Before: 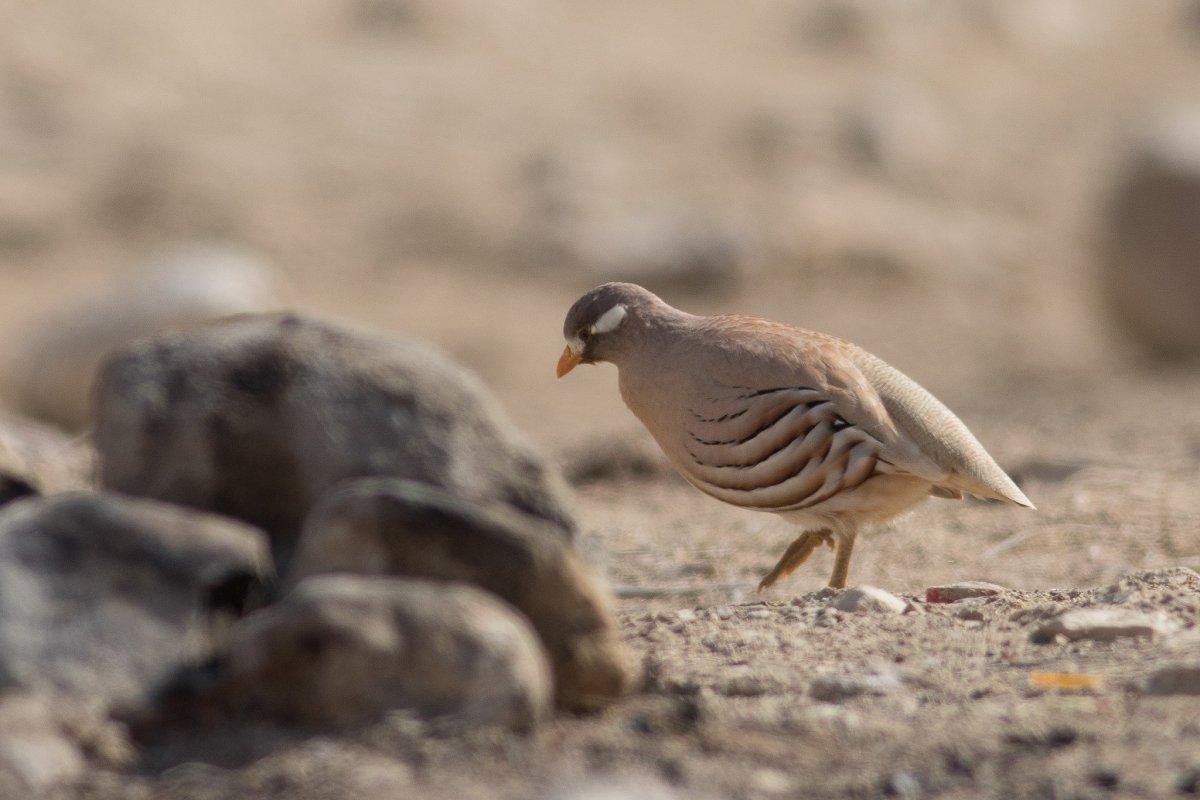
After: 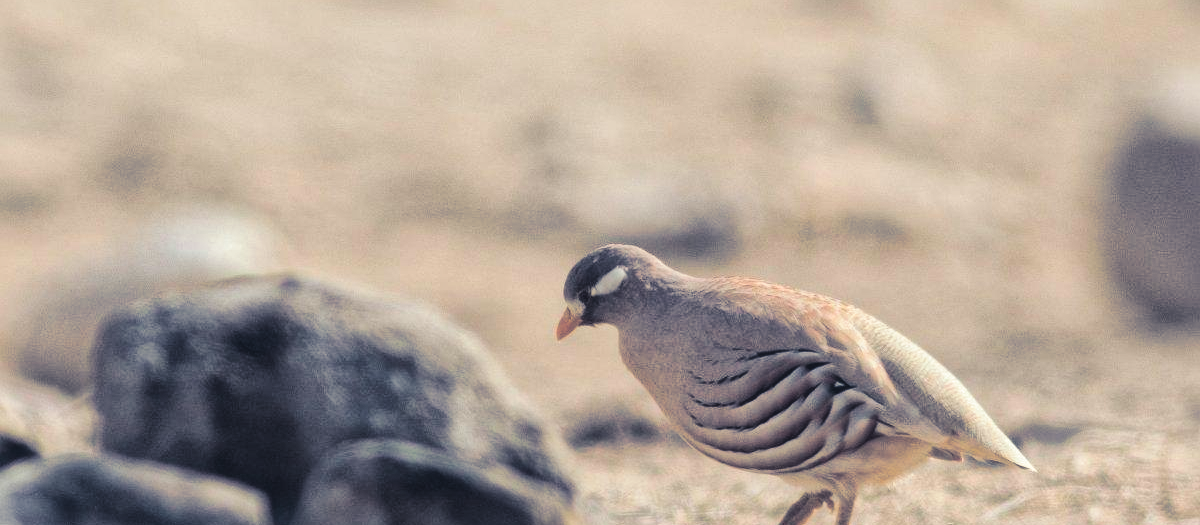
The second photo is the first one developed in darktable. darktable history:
crop and rotate: top 4.848%, bottom 29.503%
global tonemap: drago (1, 100), detail 1
split-toning: shadows › hue 230.4°
tone curve: curves: ch0 [(0, 0) (0.181, 0.087) (0.498, 0.485) (0.78, 0.742) (0.993, 0.954)]; ch1 [(0, 0) (0.311, 0.149) (0.395, 0.349) (0.488, 0.477) (0.612, 0.641) (1, 1)]; ch2 [(0, 0) (0.5, 0.5) (0.638, 0.667) (1, 1)], color space Lab, independent channels, preserve colors none
color balance: lift [1.01, 1, 1, 1], gamma [1.097, 1, 1, 1], gain [0.85, 1, 1, 1]
